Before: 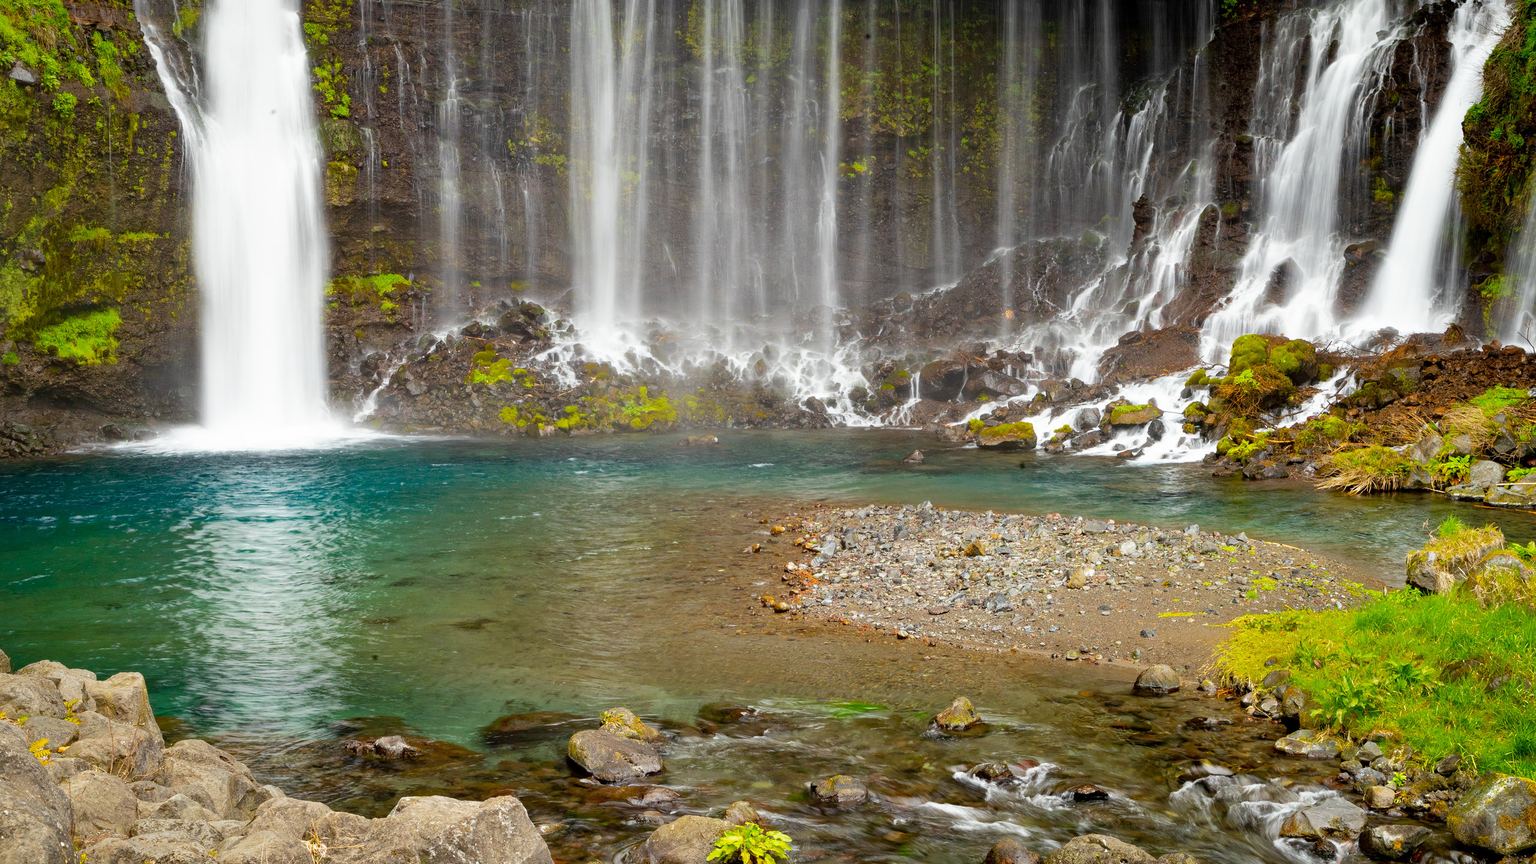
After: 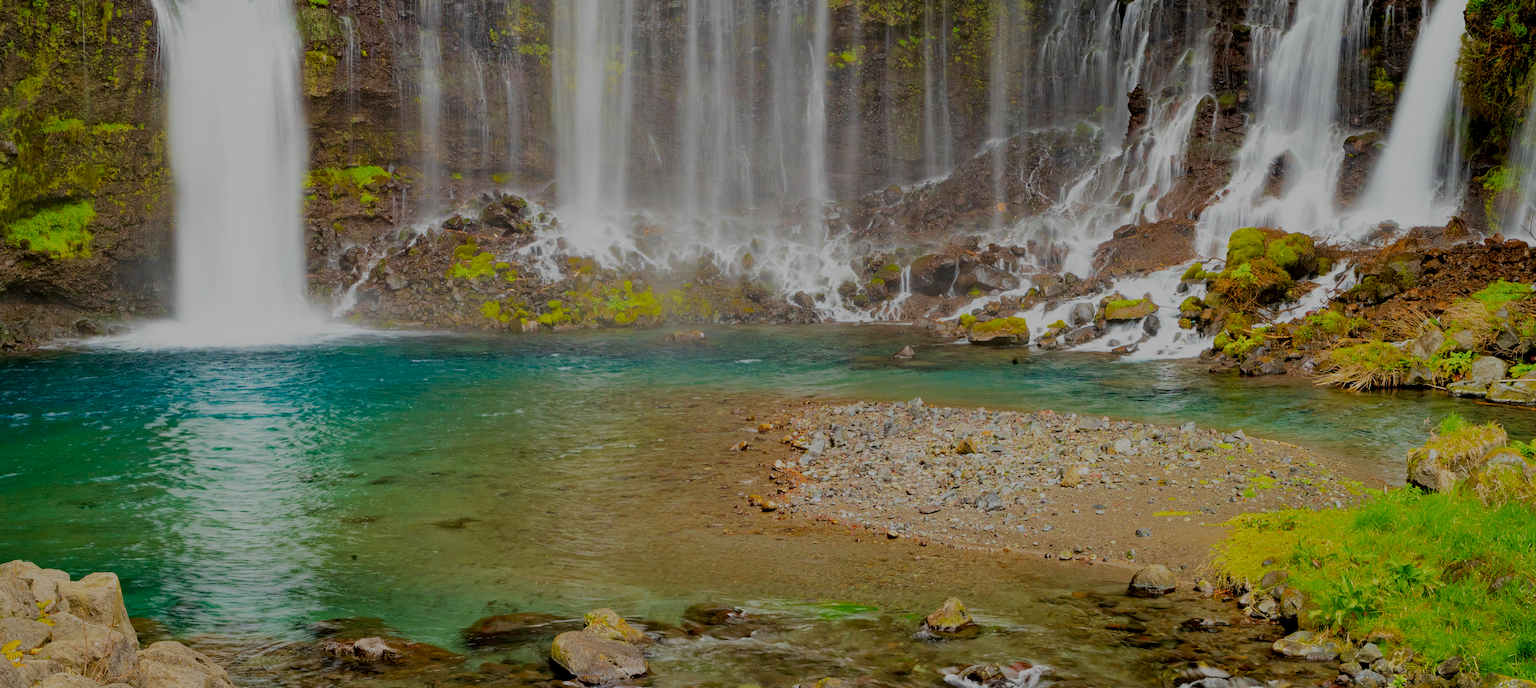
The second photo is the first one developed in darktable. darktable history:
filmic rgb: black relative exposure -8.04 EV, white relative exposure 8.04 EV, hardness 2.43, latitude 9.85%, contrast 0.718, highlights saturation mix 9.17%, shadows ↔ highlights balance 2.01%
contrast brightness saturation: brightness -0.087
crop and rotate: left 1.844%, top 12.968%, right 0.177%, bottom 8.849%
tone curve: curves: ch0 [(0, 0) (0.822, 0.825) (0.994, 0.955)]; ch1 [(0, 0) (0.226, 0.261) (0.383, 0.397) (0.46, 0.46) (0.498, 0.501) (0.524, 0.543) (0.578, 0.575) (1, 1)]; ch2 [(0, 0) (0.438, 0.456) (0.5, 0.495) (0.547, 0.515) (0.597, 0.58) (0.629, 0.603) (1, 1)], preserve colors none
velvia: on, module defaults
haze removal: compatibility mode true, adaptive false
